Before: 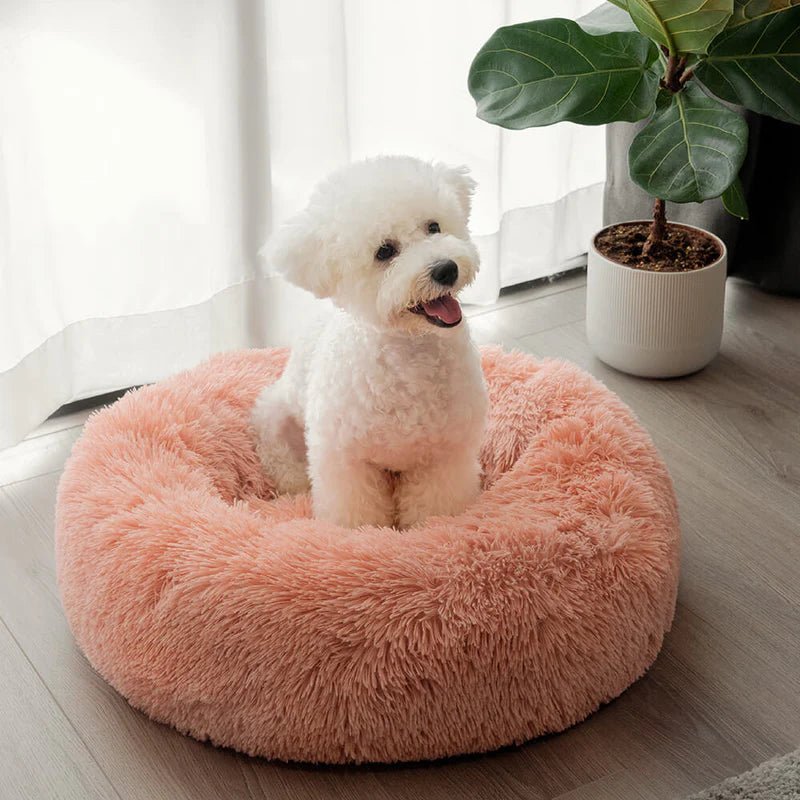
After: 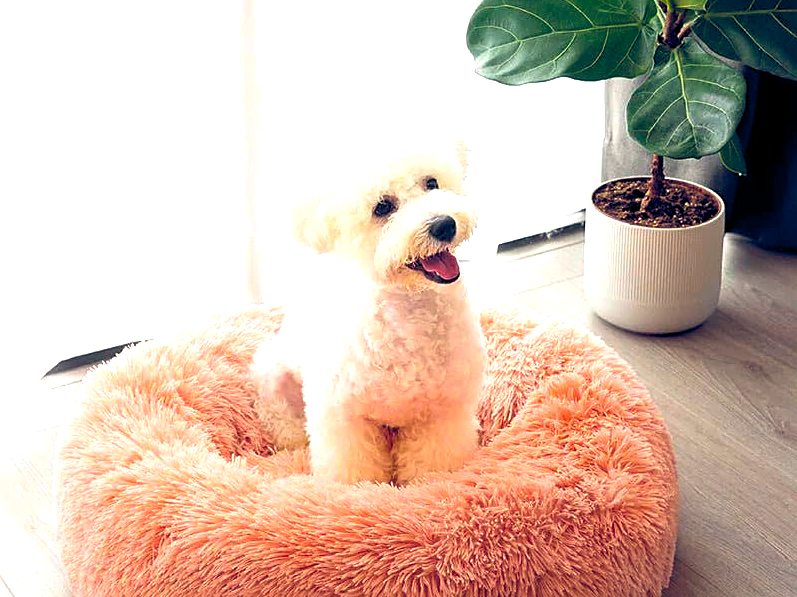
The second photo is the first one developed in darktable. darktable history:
crop: left 0.316%, top 5.517%, bottom 19.832%
color balance rgb: highlights gain › luminance 14.817%, global offset › chroma 0.257%, global offset › hue 257.68°, linear chroma grading › global chroma 9.941%, perceptual saturation grading › global saturation 25.179%, perceptual brilliance grading › global brilliance 24.738%, global vibrance 32.43%
sharpen: on, module defaults
